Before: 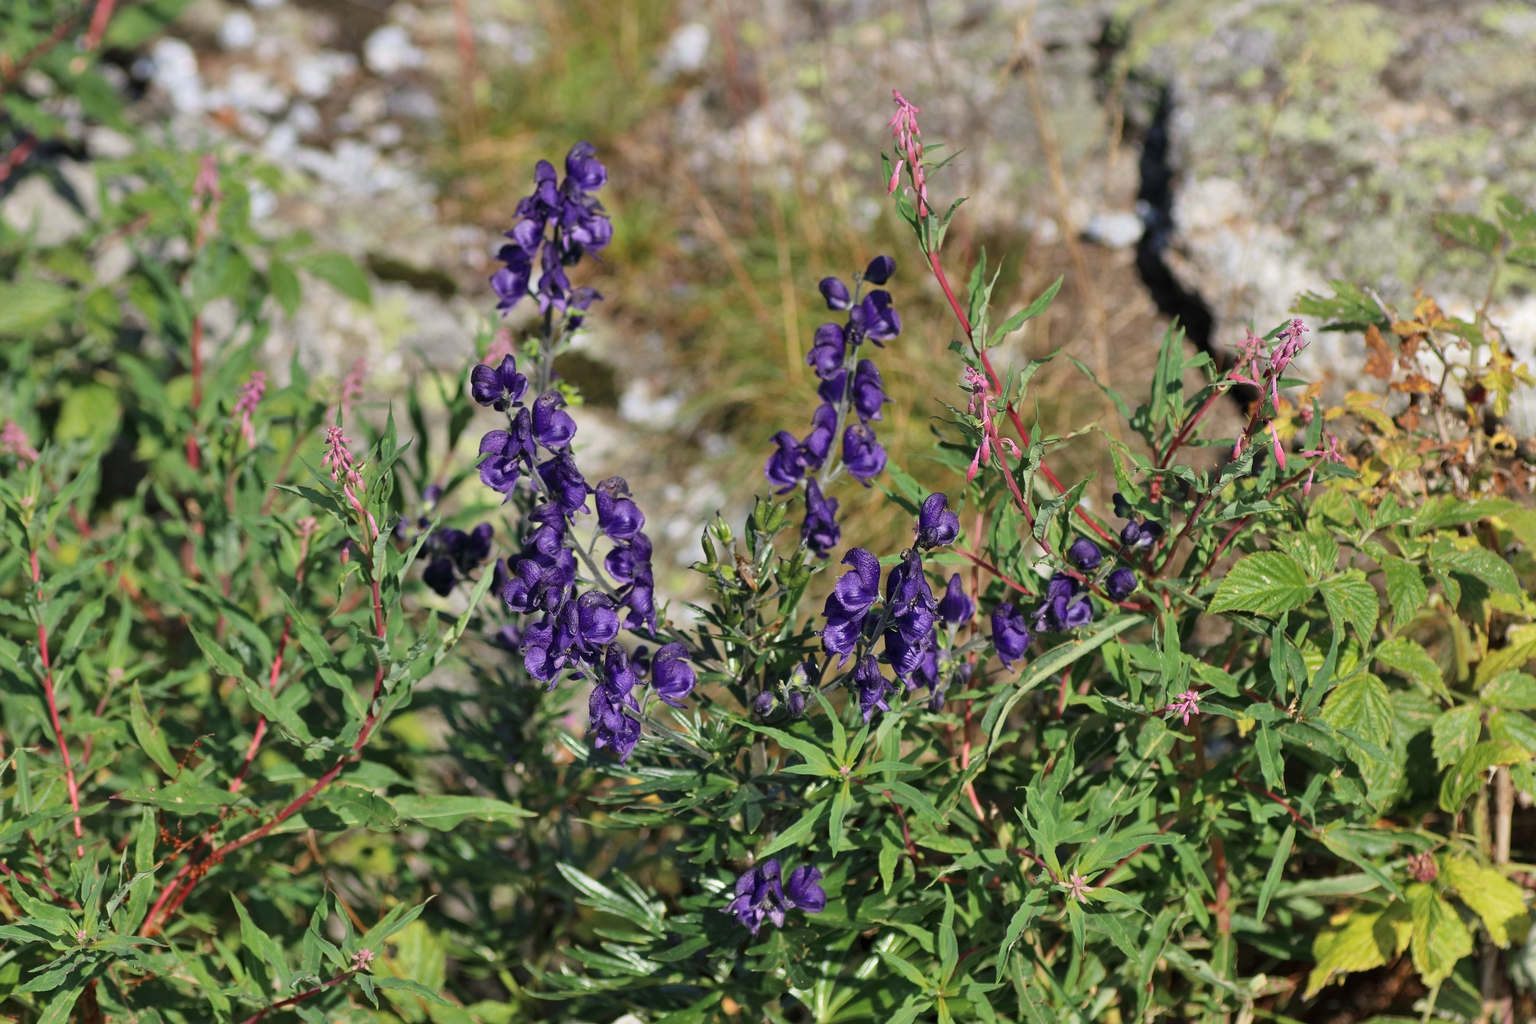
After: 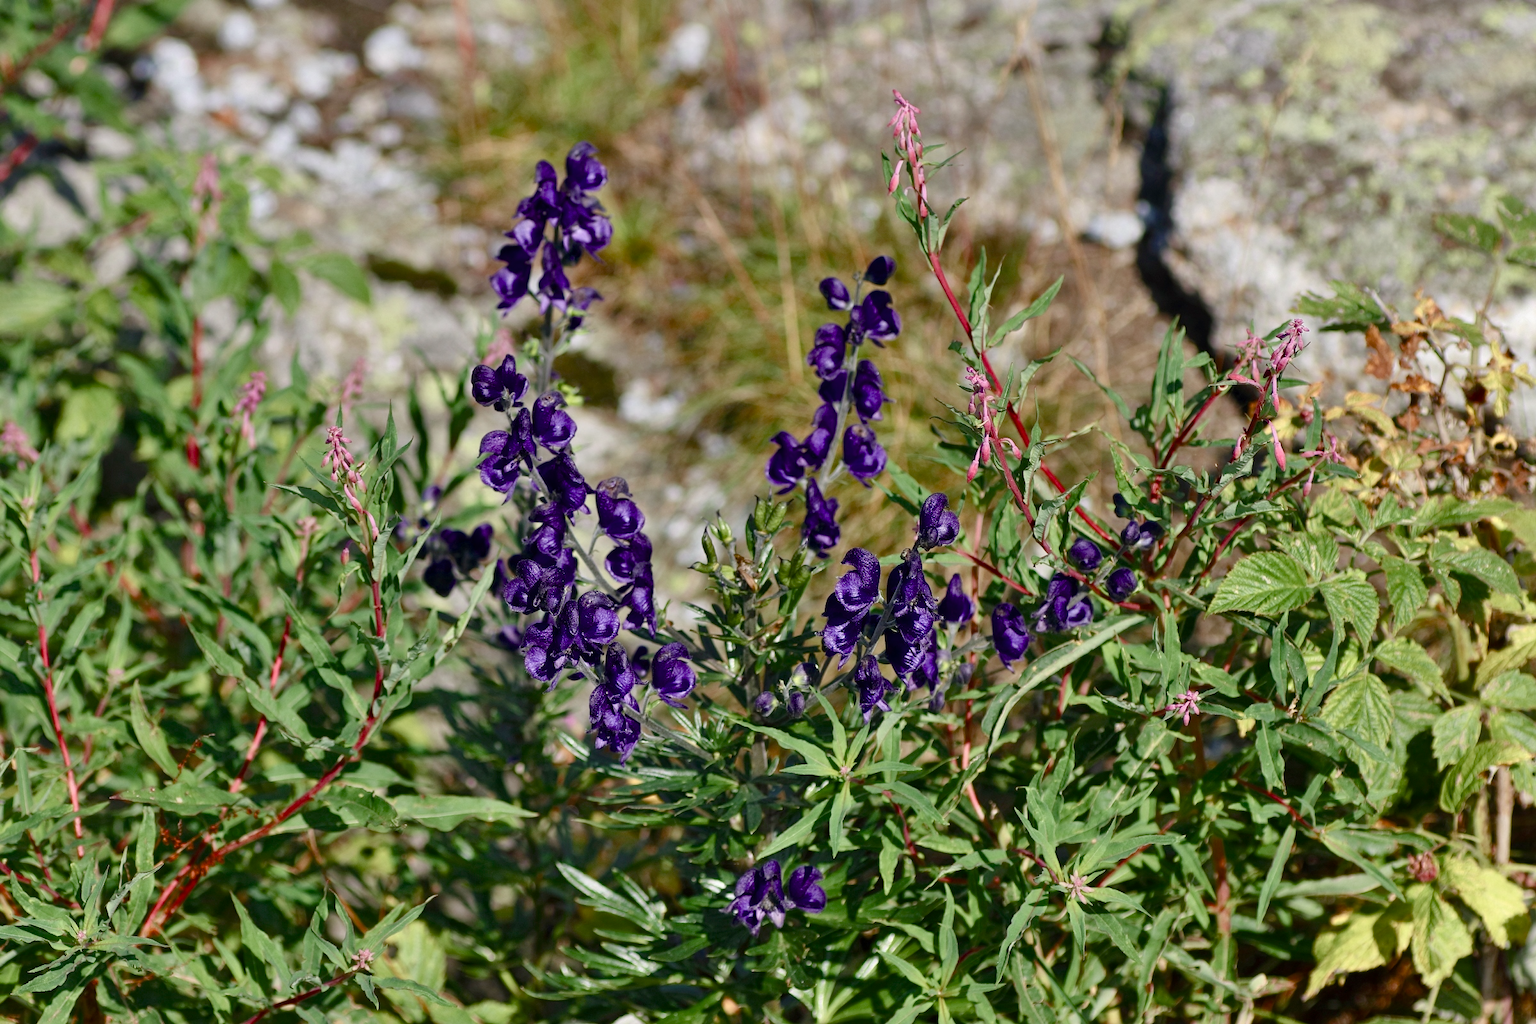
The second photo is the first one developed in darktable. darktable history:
color balance rgb: perceptual saturation grading › global saturation 20%, perceptual saturation grading › highlights -49.737%, perceptual saturation grading › shadows 25.01%, saturation formula JzAzBz (2021)
